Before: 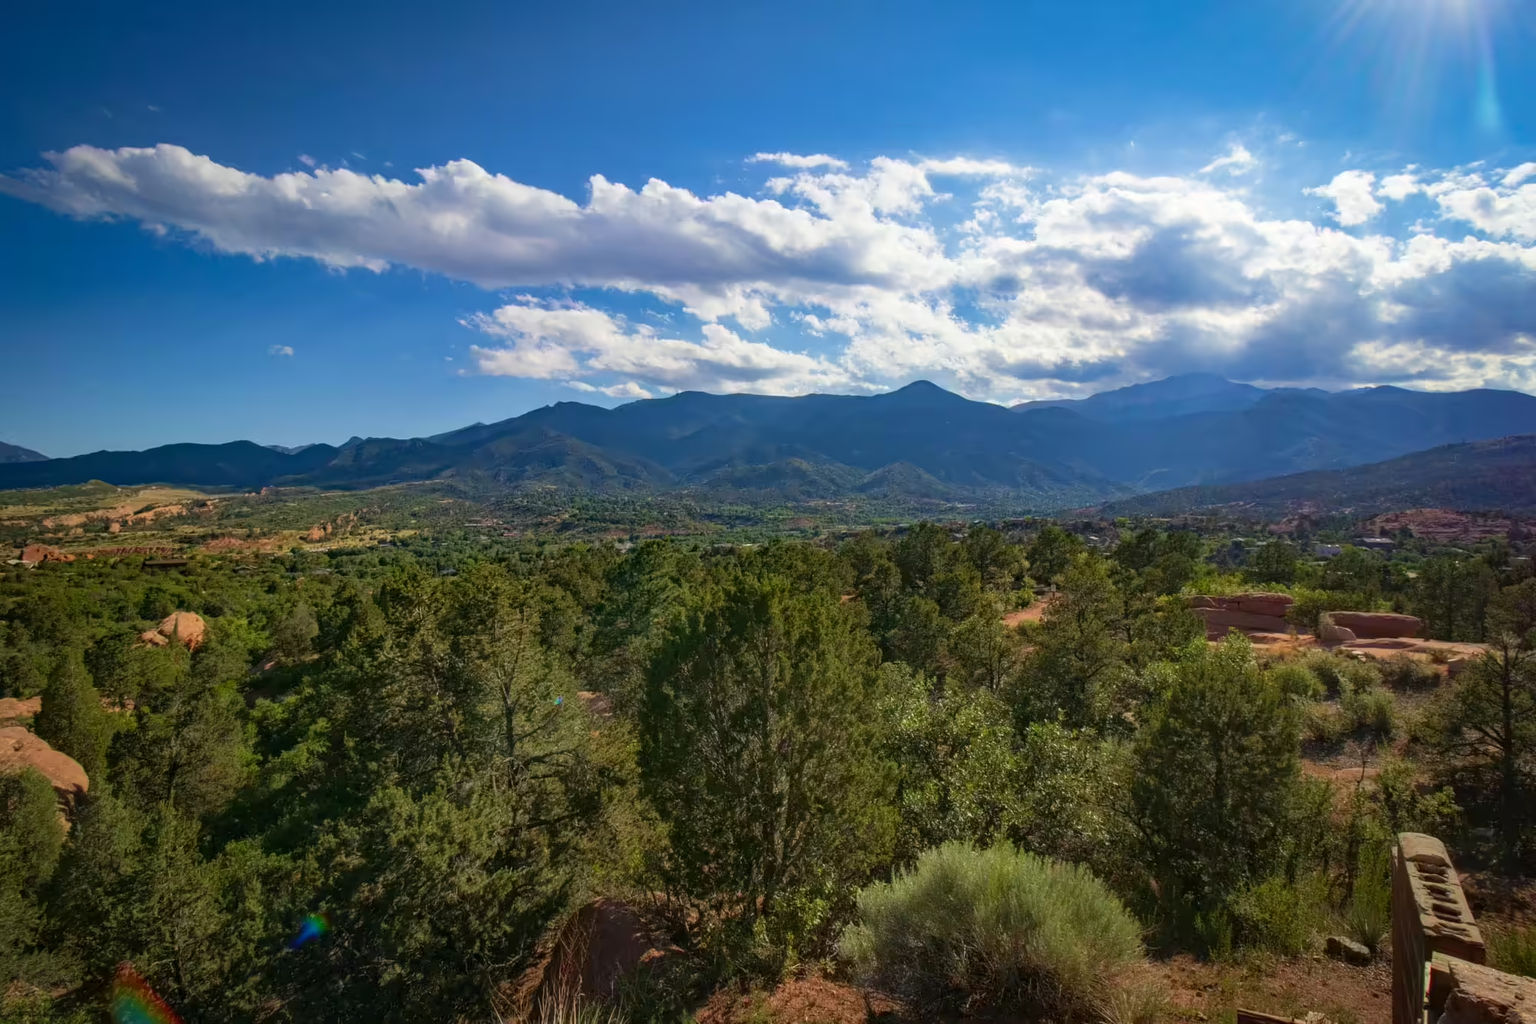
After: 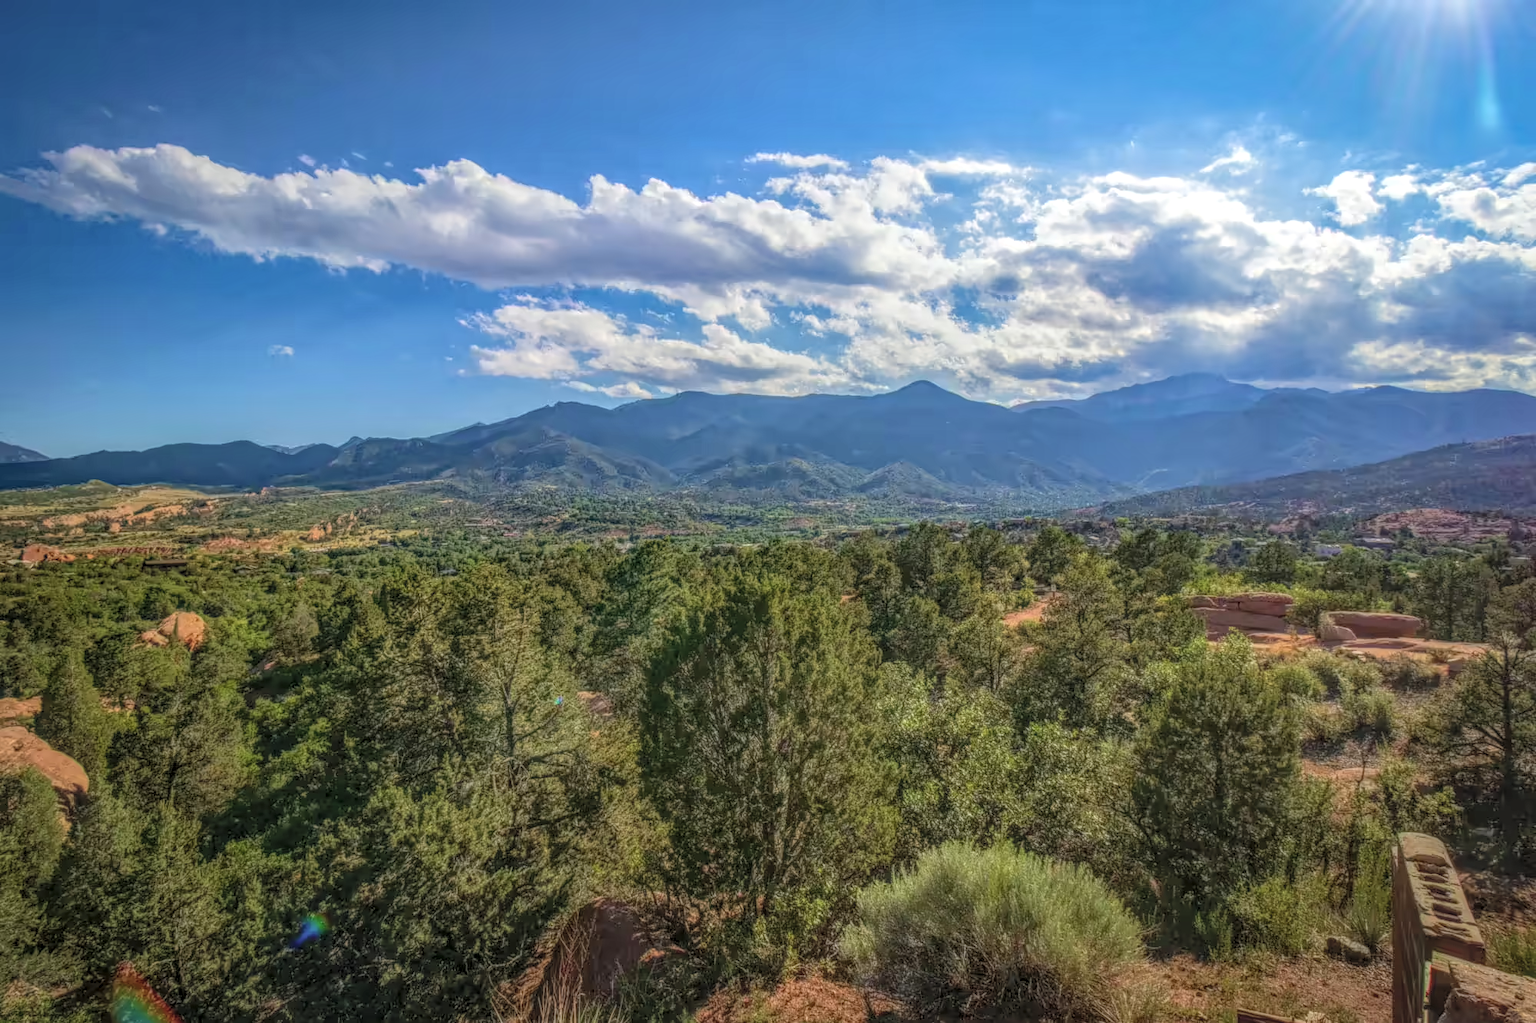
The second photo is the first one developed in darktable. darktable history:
local contrast: highlights 20%, shadows 24%, detail 200%, midtone range 0.2
contrast brightness saturation: brightness 0.155
